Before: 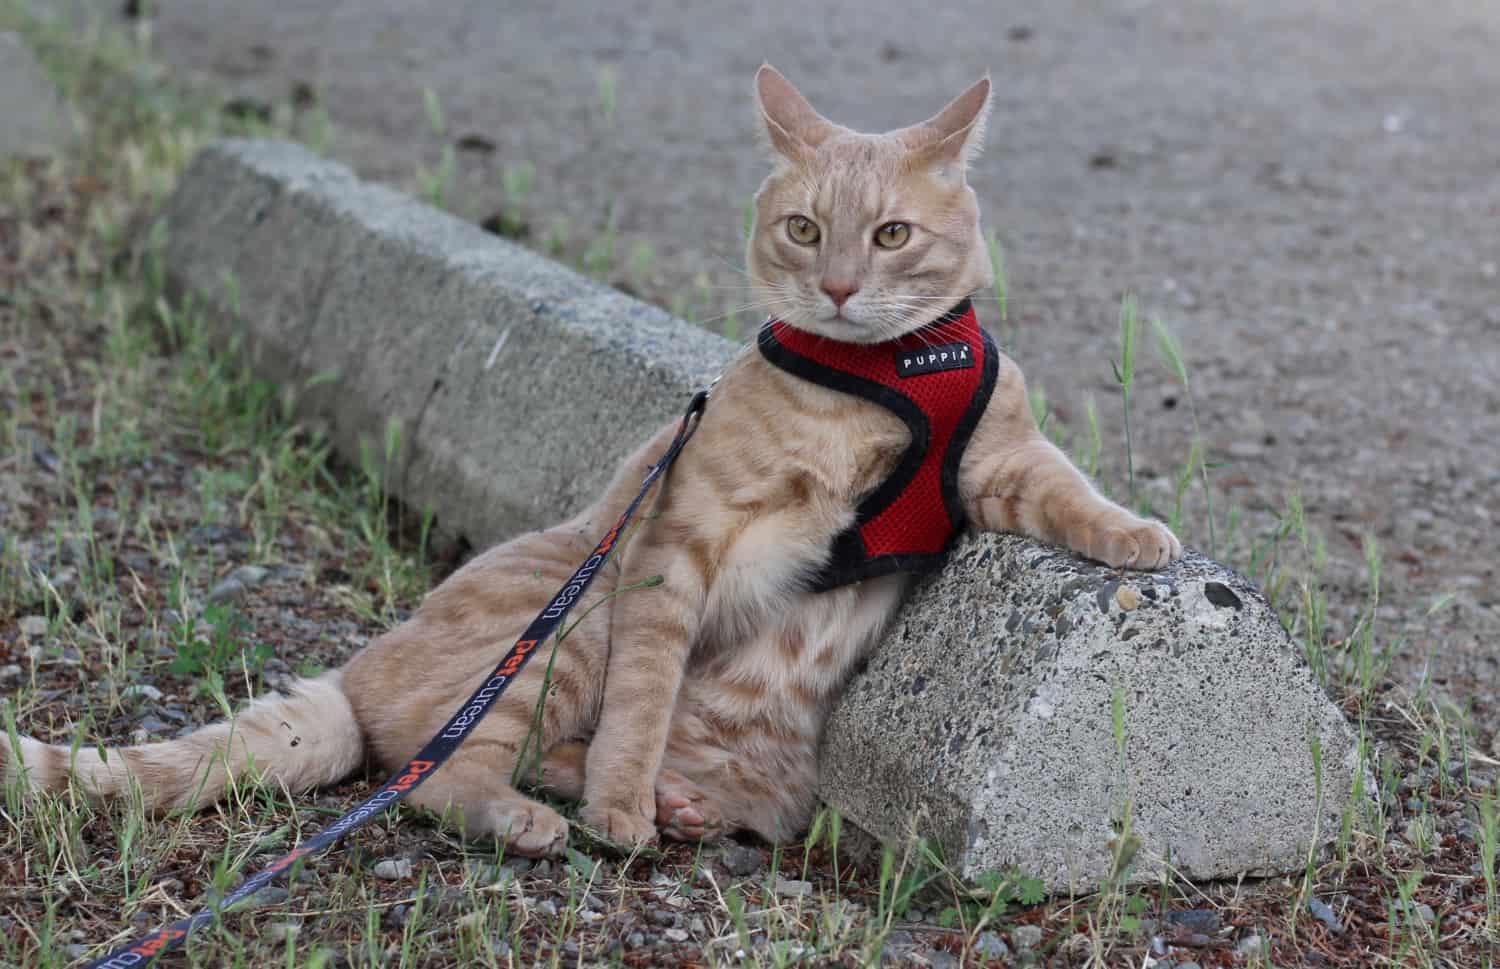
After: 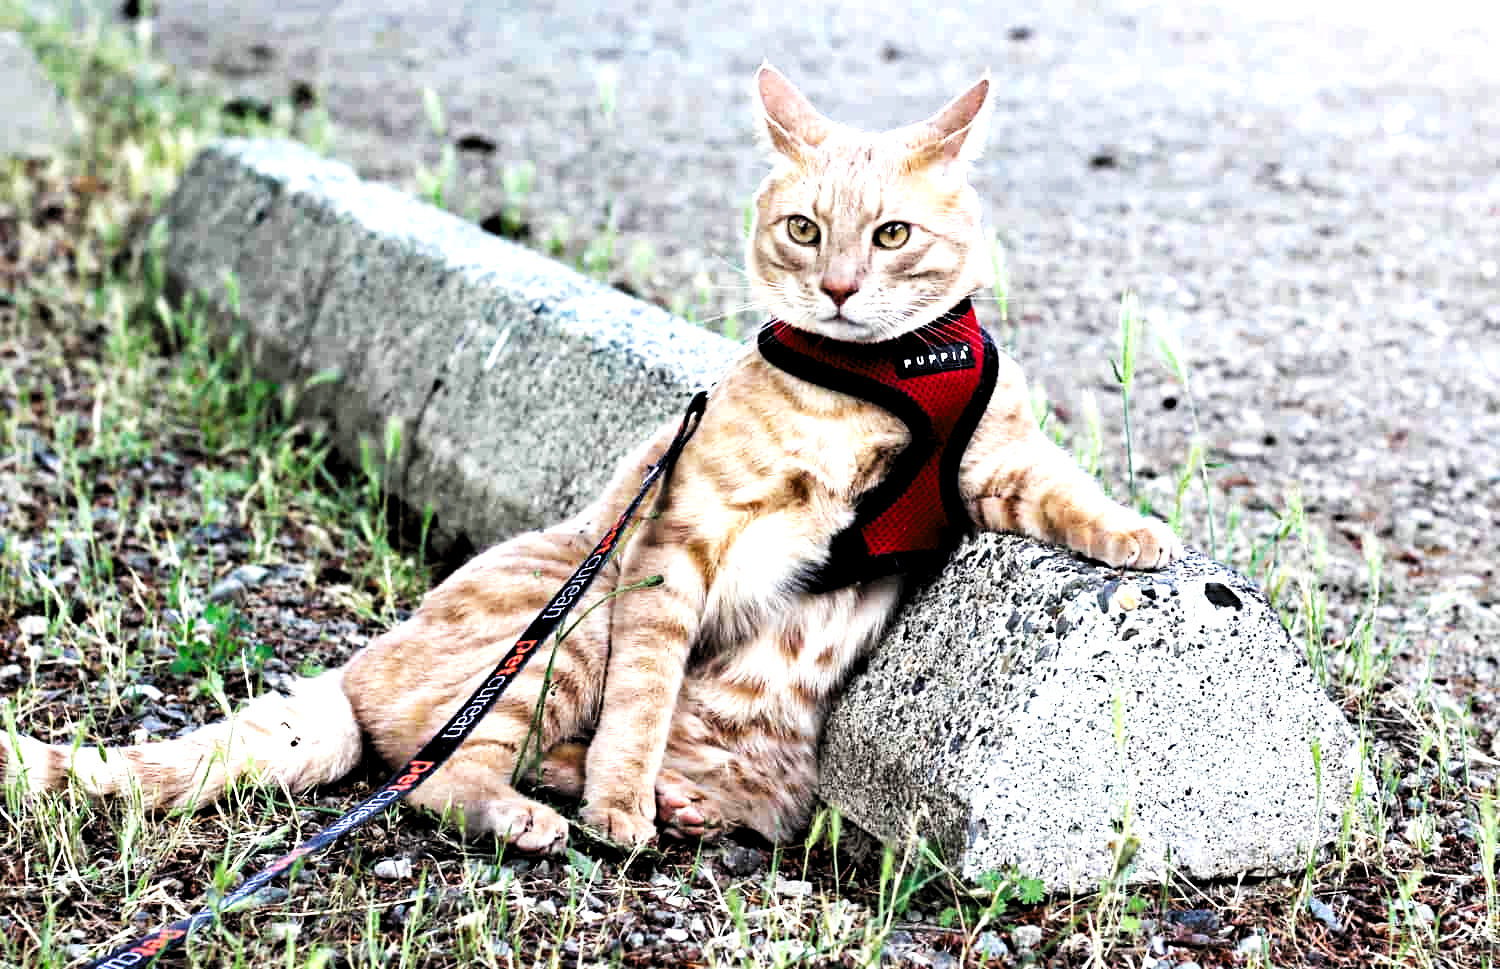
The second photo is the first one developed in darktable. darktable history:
base curve: curves: ch0 [(0, 0) (0.007, 0.004) (0.027, 0.03) (0.046, 0.07) (0.207, 0.54) (0.442, 0.872) (0.673, 0.972) (1, 1)], preserve colors none
haze removal: strength 0.29, distance 0.25, compatibility mode true, adaptive false
levels: levels [0.129, 0.519, 0.867]
